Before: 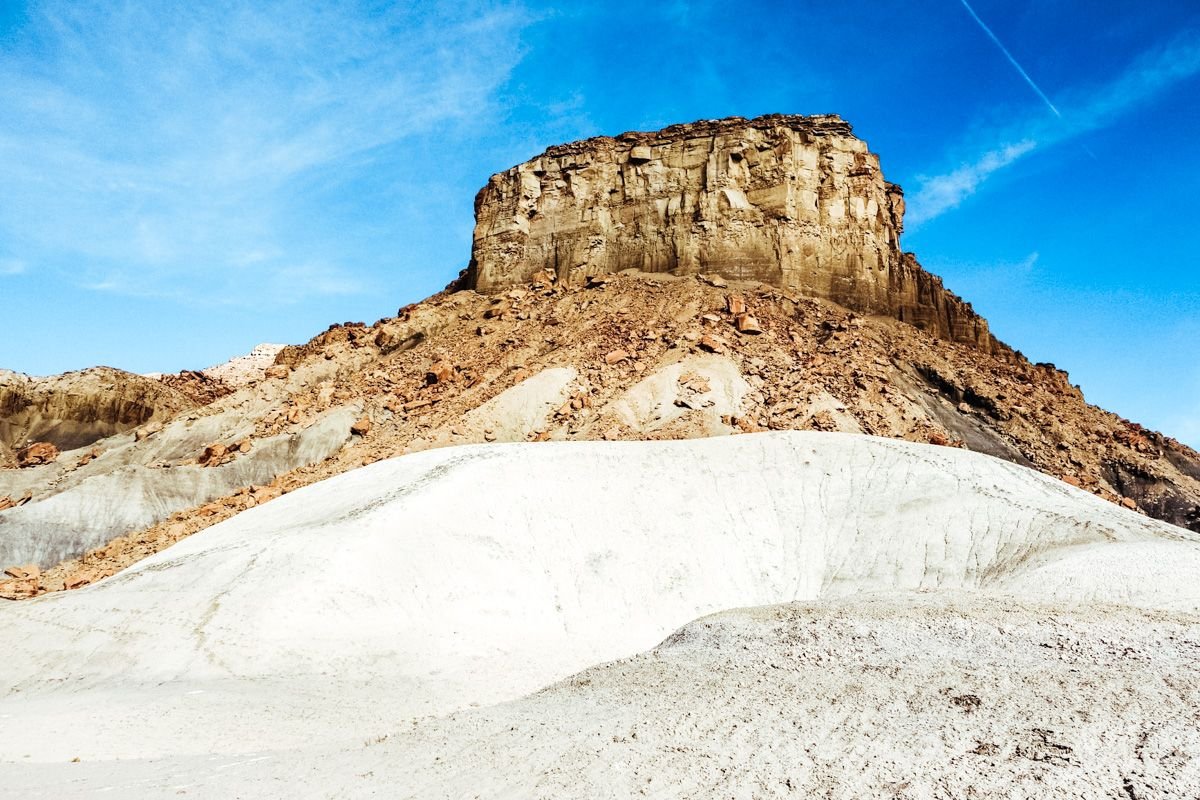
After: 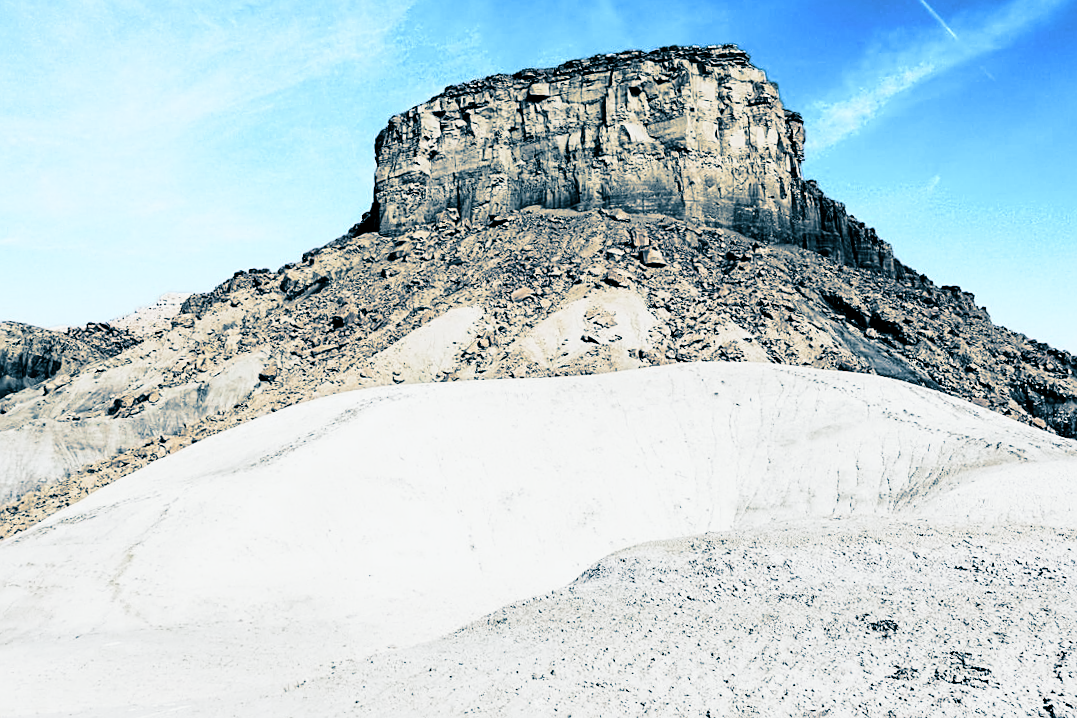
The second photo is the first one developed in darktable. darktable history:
exposure: black level correction 0.011, exposure -0.478 EV, compensate highlight preservation false
crop and rotate: angle 1.96°, left 5.673%, top 5.673%
white balance: red 0.98, blue 1.034
split-toning: shadows › hue 212.4°, balance -70
sharpen: on, module defaults
base curve: curves: ch0 [(0, 0) (0.028, 0.03) (0.121, 0.232) (0.46, 0.748) (0.859, 0.968) (1, 1)], preserve colors none
color zones: curves: ch0 [(0, 0.5) (0.125, 0.4) (0.25, 0.5) (0.375, 0.4) (0.5, 0.4) (0.625, 0.6) (0.75, 0.6) (0.875, 0.5)]; ch1 [(0, 0.35) (0.125, 0.45) (0.25, 0.35) (0.375, 0.35) (0.5, 0.35) (0.625, 0.35) (0.75, 0.45) (0.875, 0.35)]; ch2 [(0, 0.6) (0.125, 0.5) (0.25, 0.5) (0.375, 0.6) (0.5, 0.6) (0.625, 0.5) (0.75, 0.5) (0.875, 0.5)]
